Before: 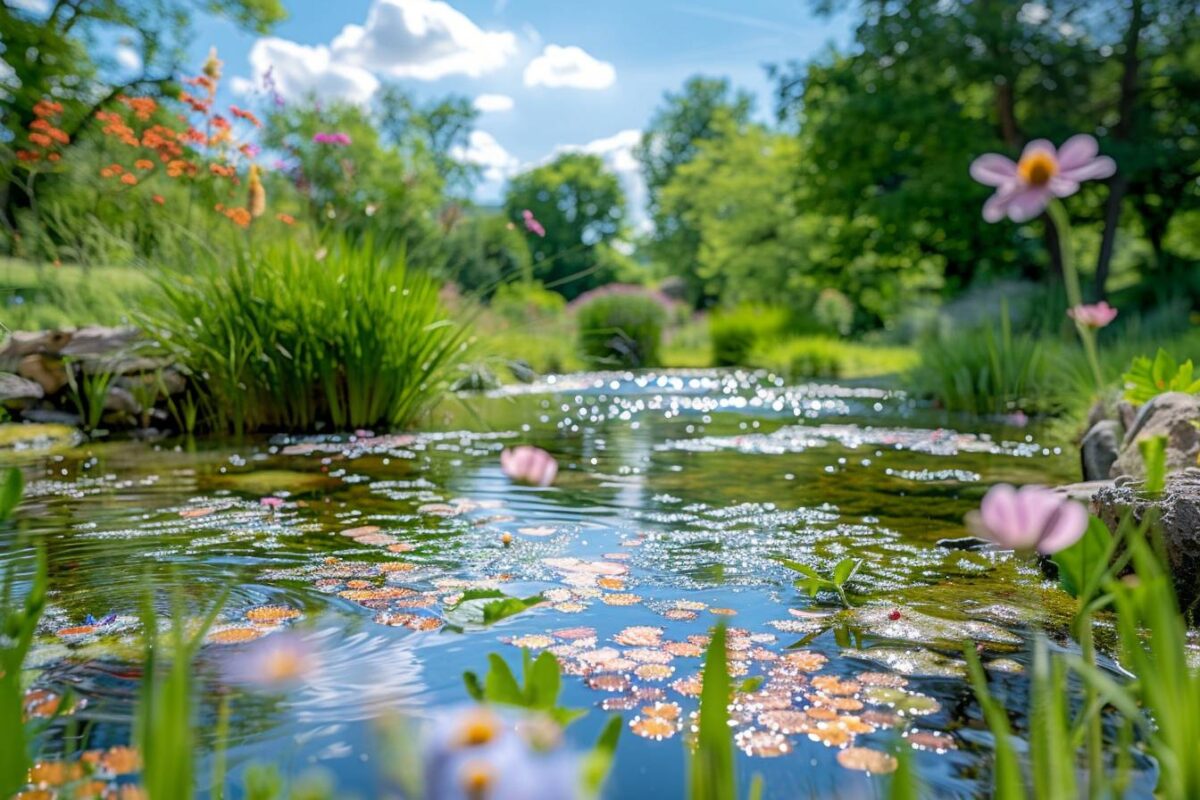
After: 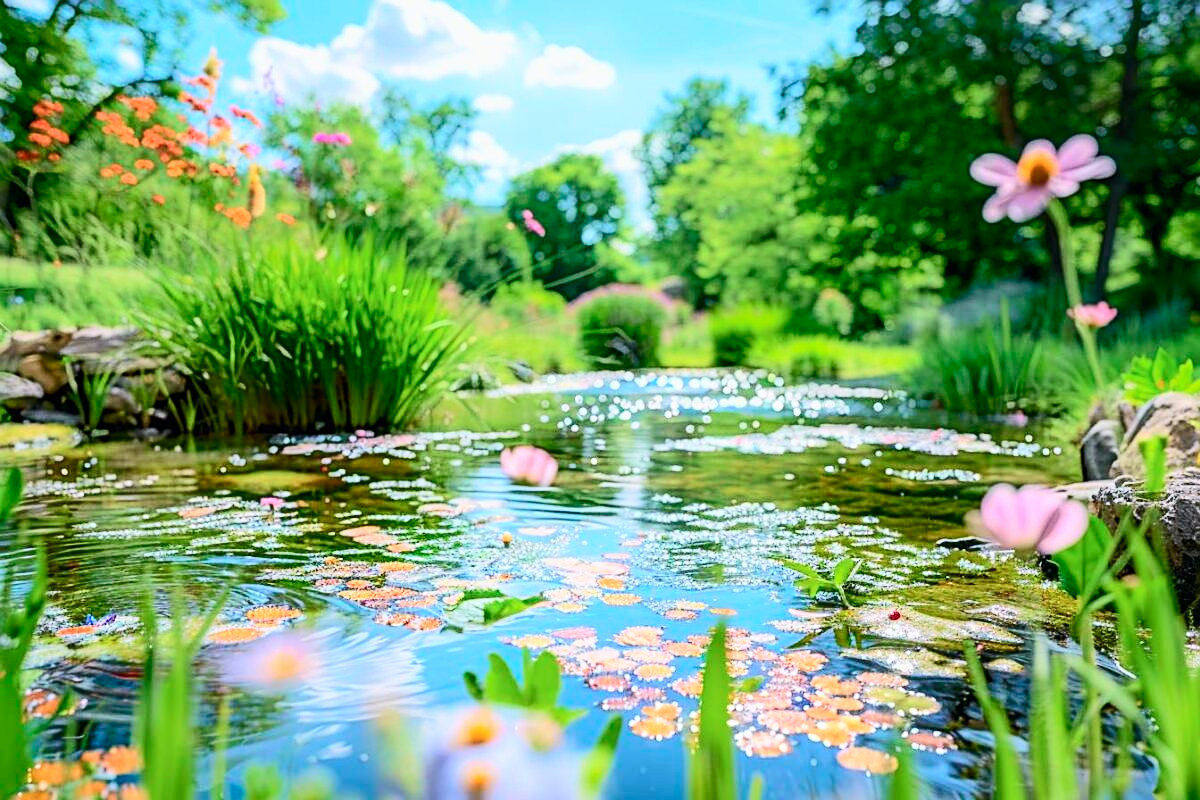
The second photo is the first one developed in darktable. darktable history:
tone curve: curves: ch0 [(0, 0) (0.051, 0.03) (0.096, 0.071) (0.251, 0.234) (0.461, 0.515) (0.605, 0.692) (0.761, 0.824) (0.881, 0.907) (1, 0.984)]; ch1 [(0, 0) (0.1, 0.038) (0.318, 0.243) (0.399, 0.351) (0.478, 0.469) (0.499, 0.499) (0.534, 0.541) (0.567, 0.592) (0.601, 0.629) (0.666, 0.7) (1, 1)]; ch2 [(0, 0) (0.453, 0.45) (0.479, 0.483) (0.504, 0.499) (0.52, 0.519) (0.541, 0.559) (0.601, 0.622) (0.824, 0.815) (1, 1)], color space Lab, independent channels, preserve colors none
sharpen: on, module defaults
contrast brightness saturation: contrast 0.2, brightness 0.16, saturation 0.22
